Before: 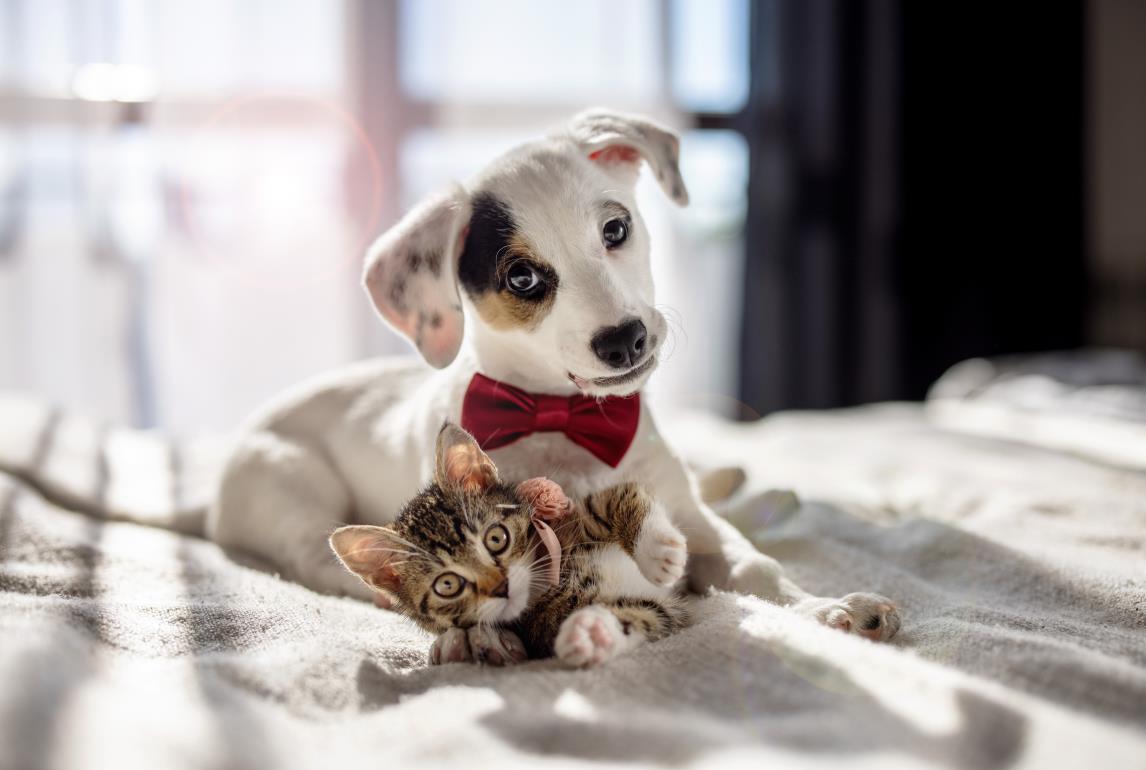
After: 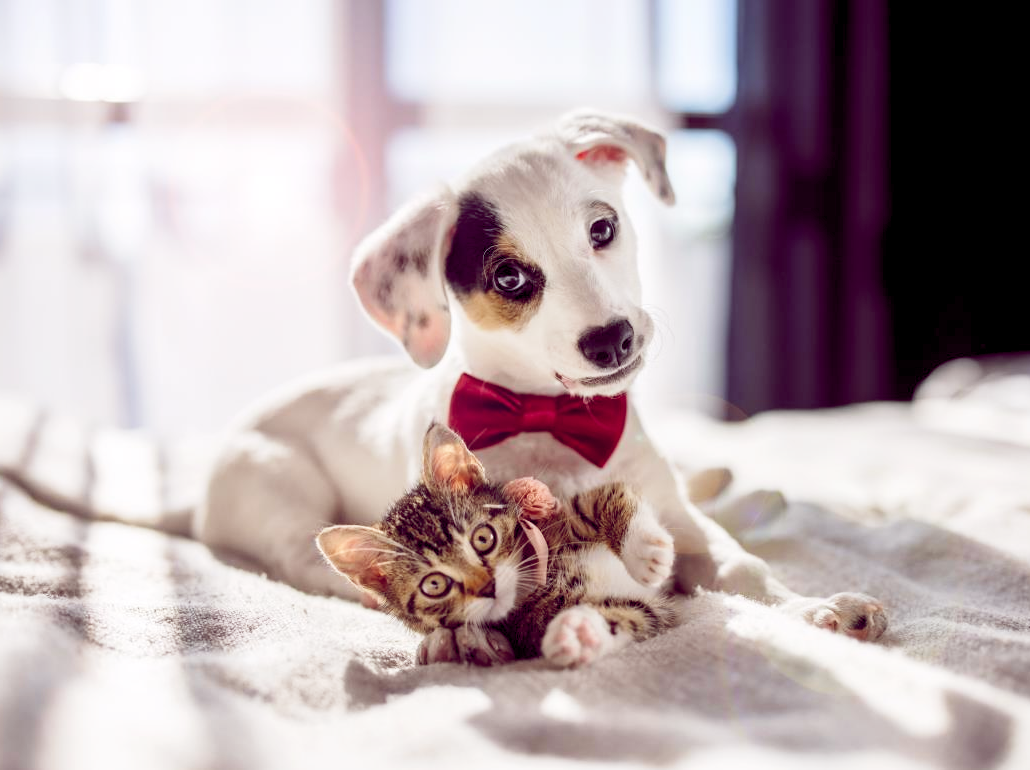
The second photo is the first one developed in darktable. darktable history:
color balance rgb: global offset › chroma 0.277%, global offset › hue 318.56°, perceptual saturation grading › global saturation 0.255%, global vibrance 20%
crop and rotate: left 1.17%, right 8.925%
tone curve: curves: ch0 [(0, 0) (0.739, 0.837) (1, 1)]; ch1 [(0, 0) (0.226, 0.261) (0.383, 0.397) (0.462, 0.473) (0.498, 0.502) (0.521, 0.52) (0.578, 0.57) (1, 1)]; ch2 [(0, 0) (0.438, 0.456) (0.5, 0.5) (0.547, 0.557) (0.597, 0.58) (0.629, 0.603) (1, 1)], preserve colors none
